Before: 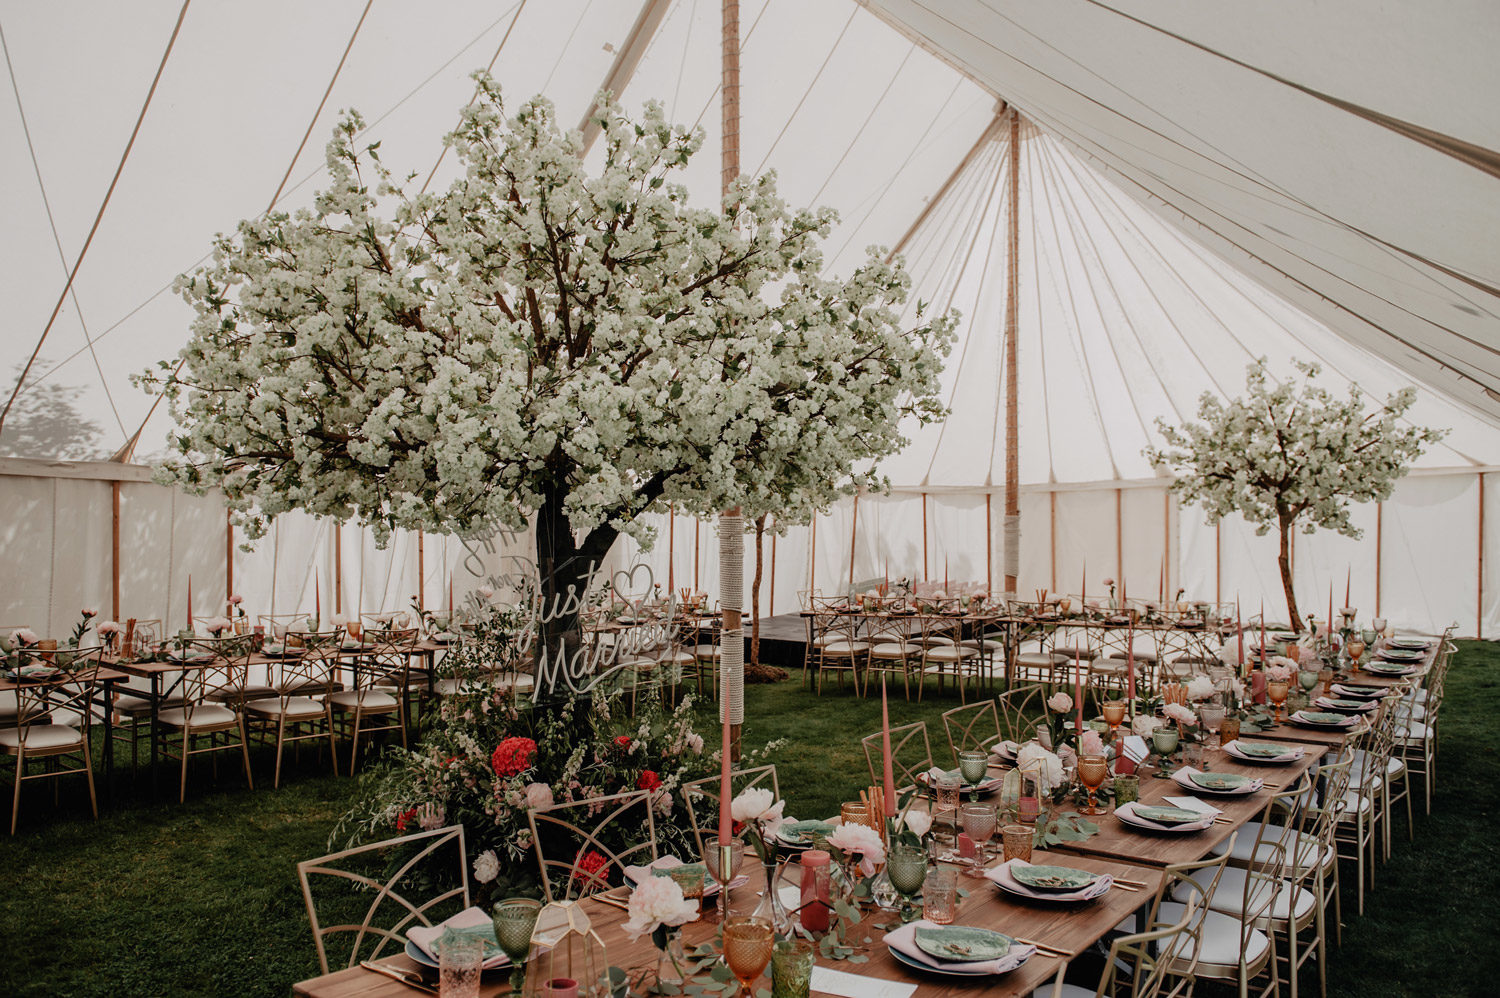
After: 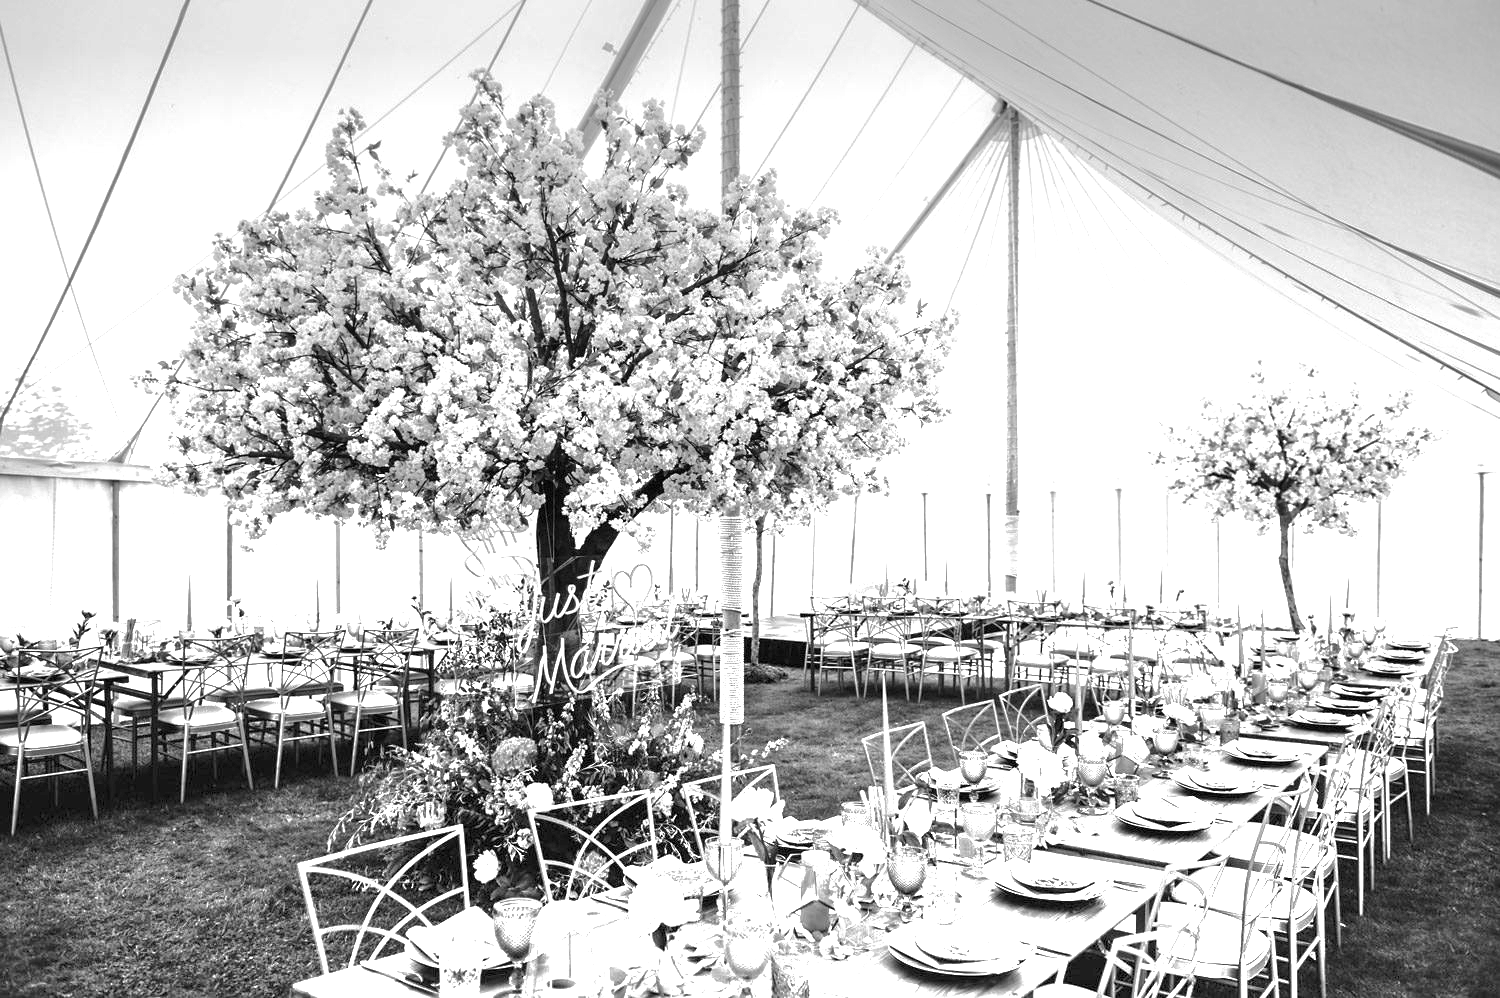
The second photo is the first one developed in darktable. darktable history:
graduated density: density -3.9 EV
monochrome: on, module defaults
contrast brightness saturation: saturation -0.05
rgb curve: curves: ch0 [(0, 0) (0.175, 0.154) (0.785, 0.663) (1, 1)]
exposure: exposure 0.6 EV, compensate highlight preservation false
